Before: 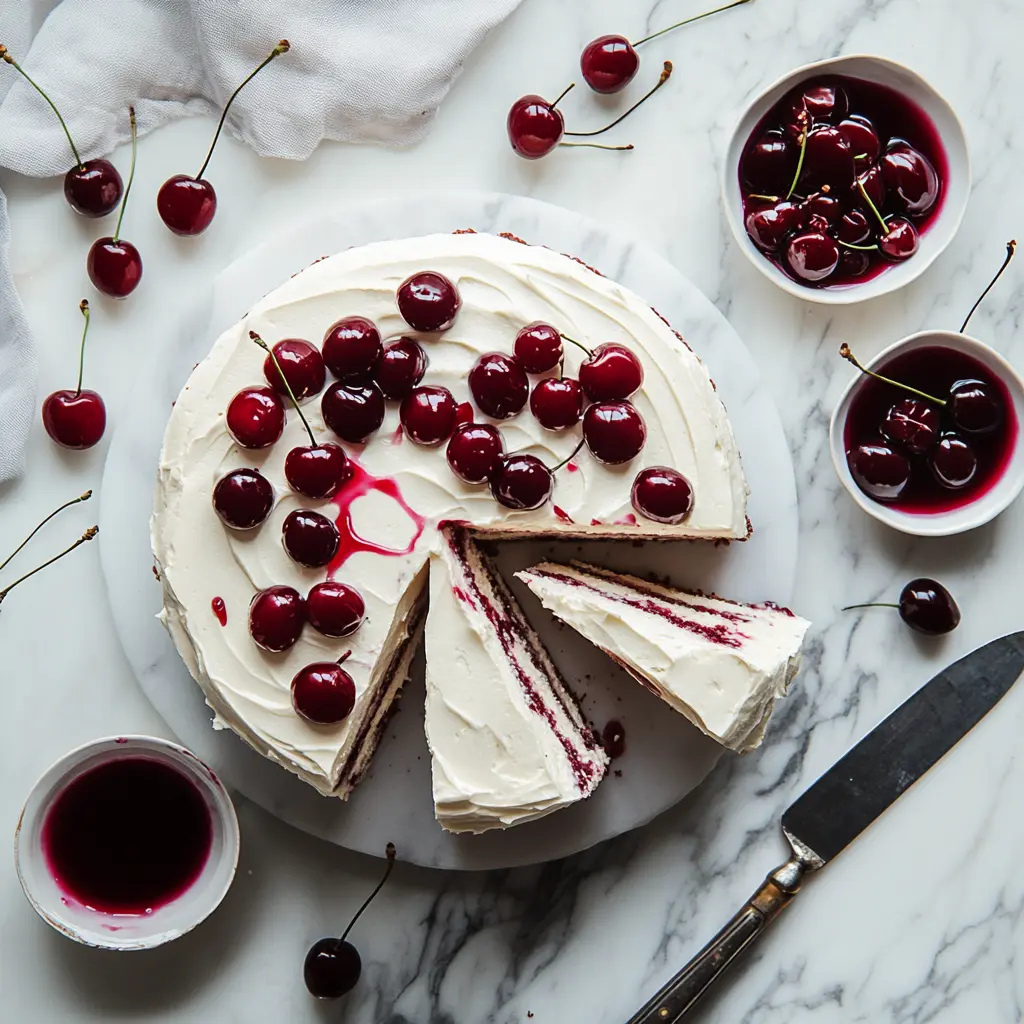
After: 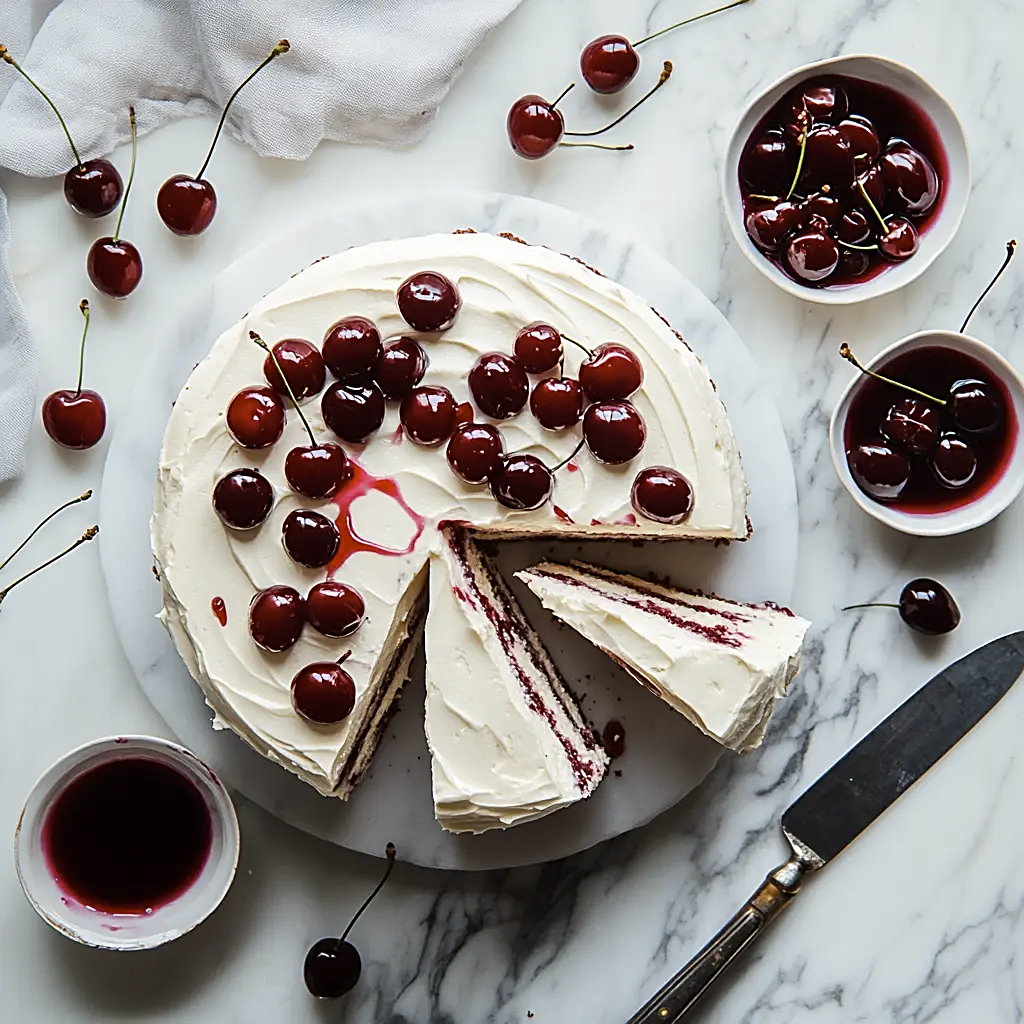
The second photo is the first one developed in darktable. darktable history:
sharpen: on, module defaults
color contrast: green-magenta contrast 0.8, blue-yellow contrast 1.1, unbound 0
